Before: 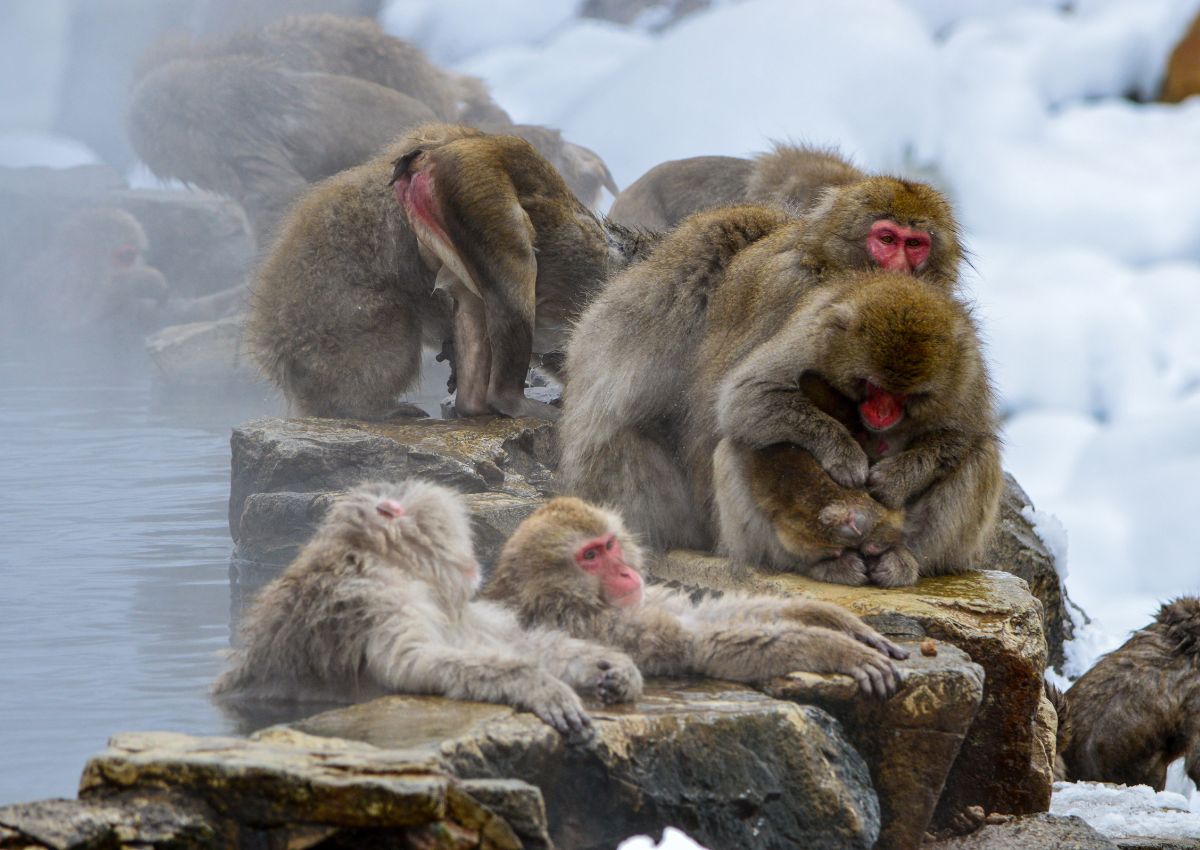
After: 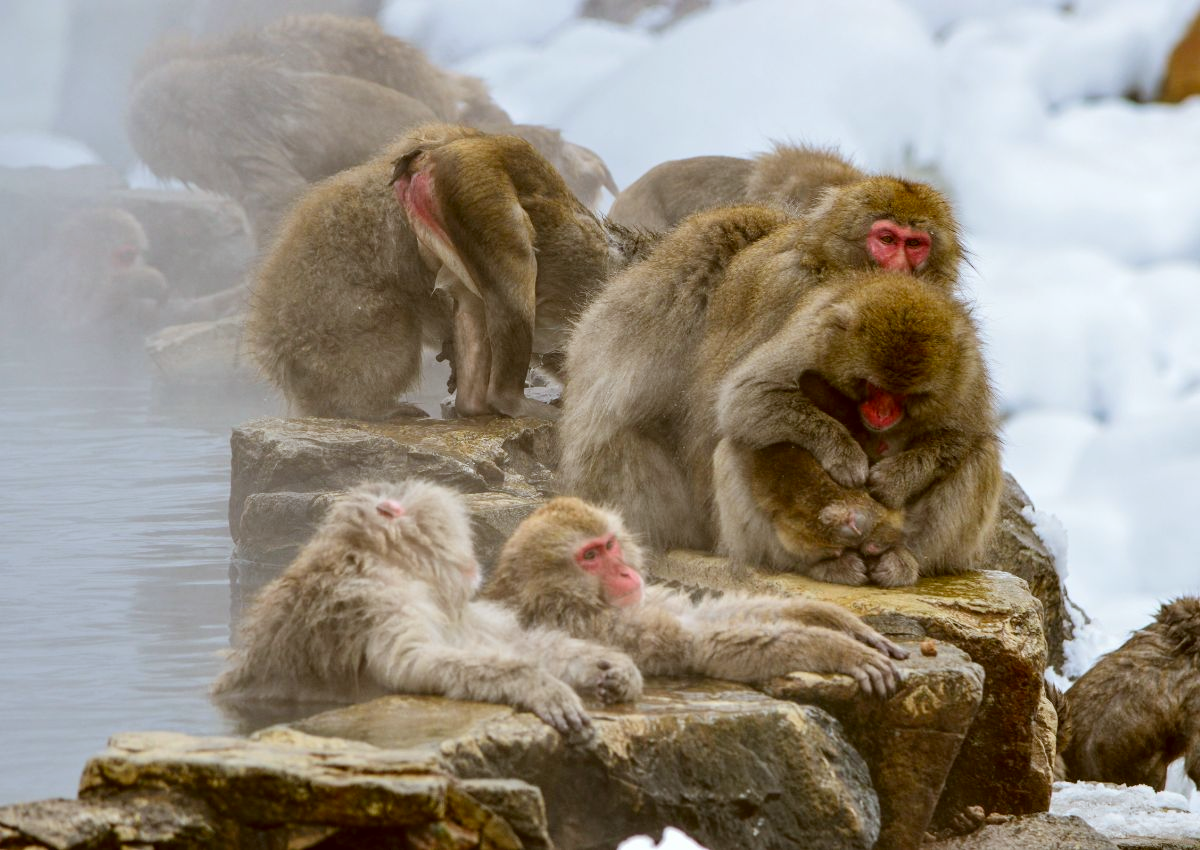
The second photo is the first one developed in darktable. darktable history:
color correction: highlights a* -0.482, highlights b* 0.161, shadows a* 4.66, shadows b* 20.72
contrast brightness saturation: contrast 0.05, brightness 0.06, saturation 0.01
